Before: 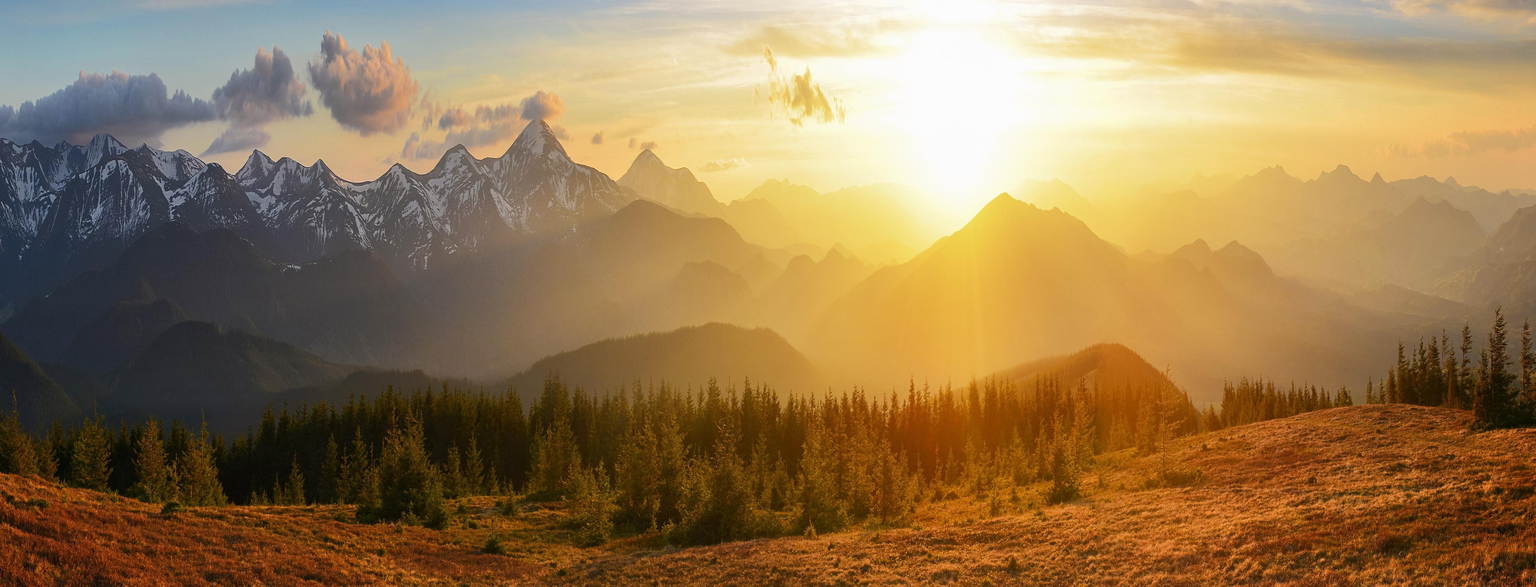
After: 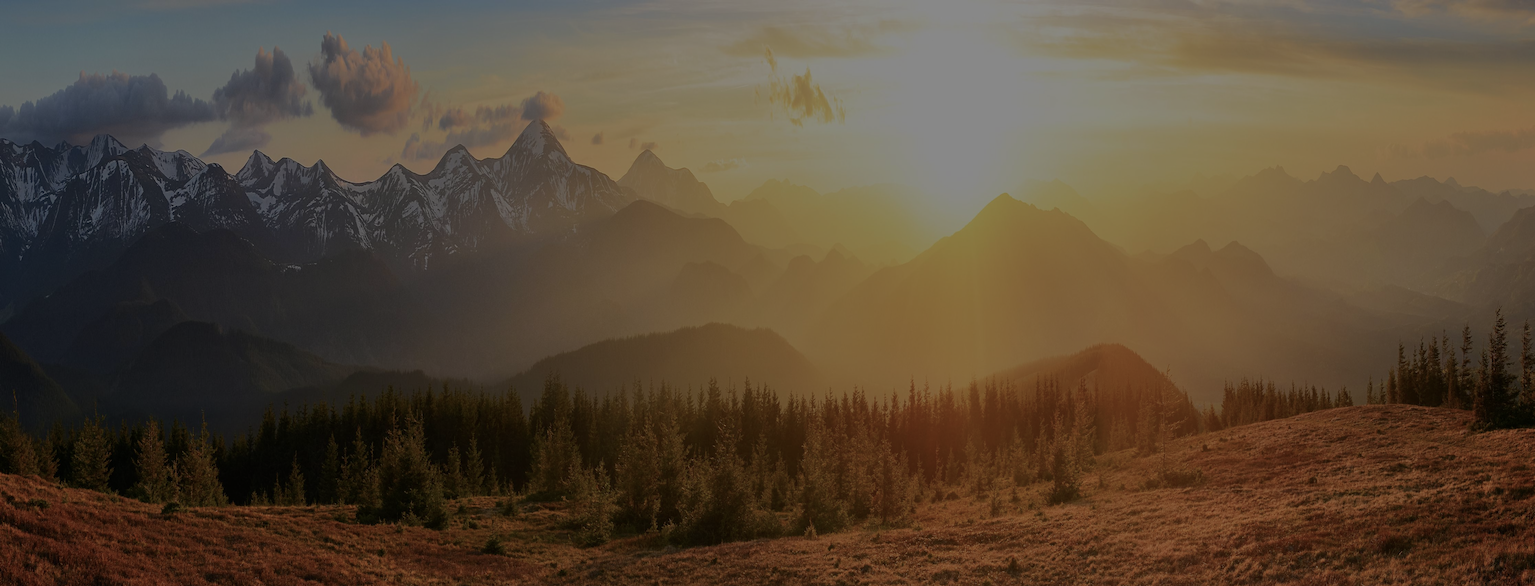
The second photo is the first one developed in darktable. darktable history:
color balance rgb: perceptual brilliance grading › global brilliance -48.39%
exposure: black level correction 0.001, exposure 0.5 EV, compensate exposure bias true, compensate highlight preservation false
tone equalizer: on, module defaults
